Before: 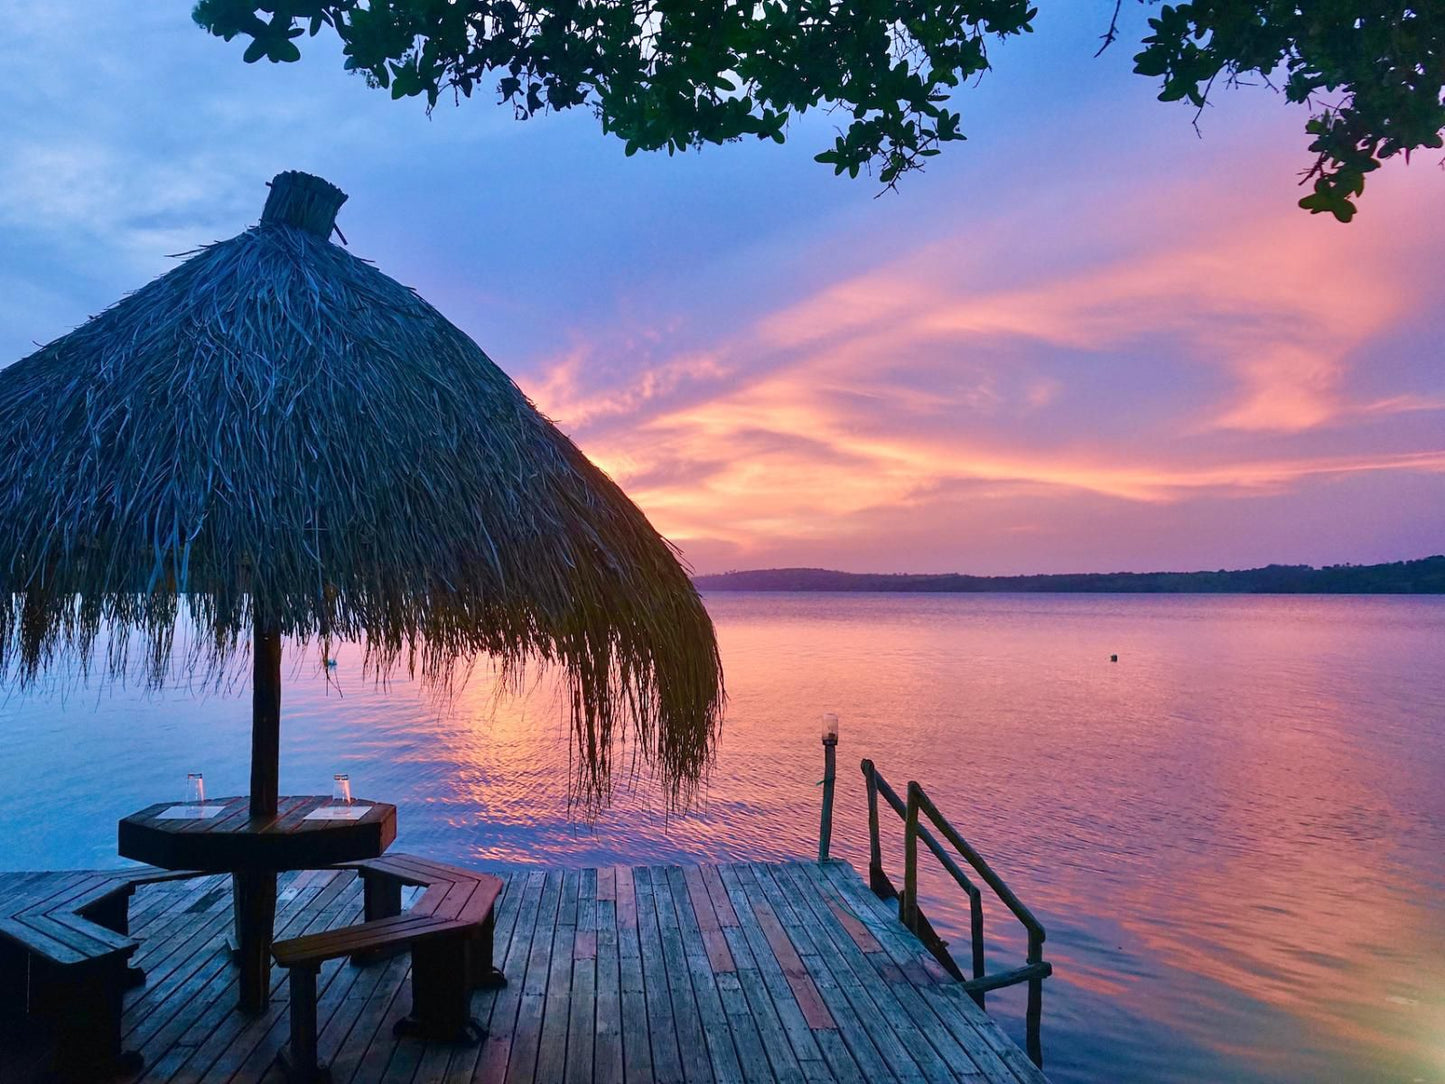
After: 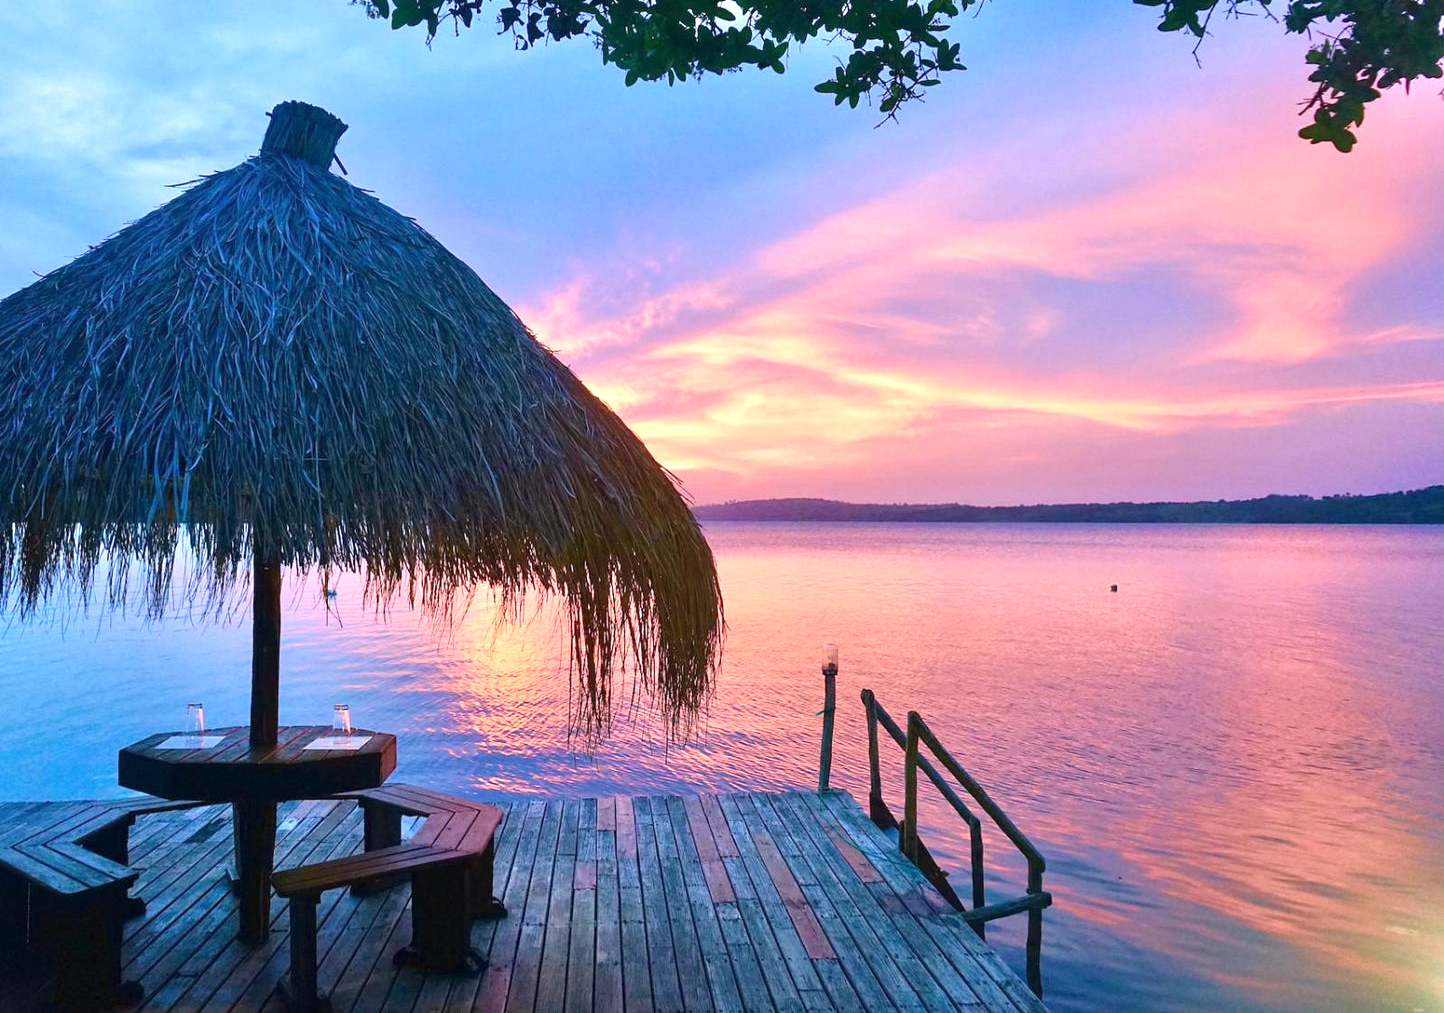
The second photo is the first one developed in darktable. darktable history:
crop and rotate: top 6.473%
exposure: exposure 0.667 EV, compensate exposure bias true, compensate highlight preservation false
